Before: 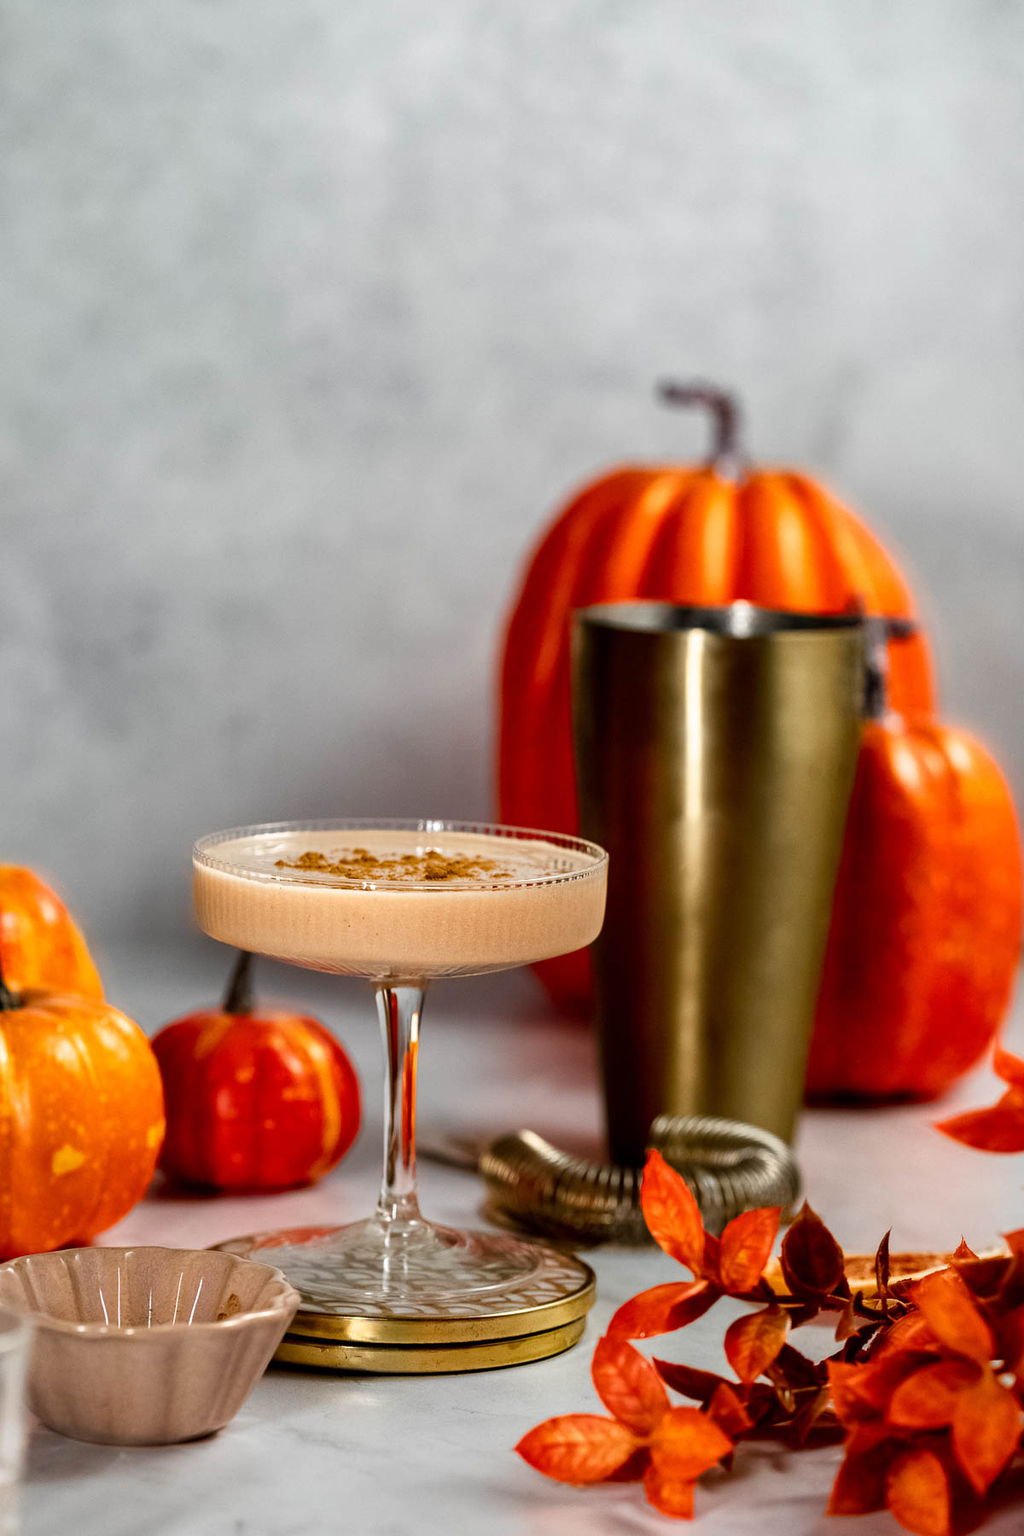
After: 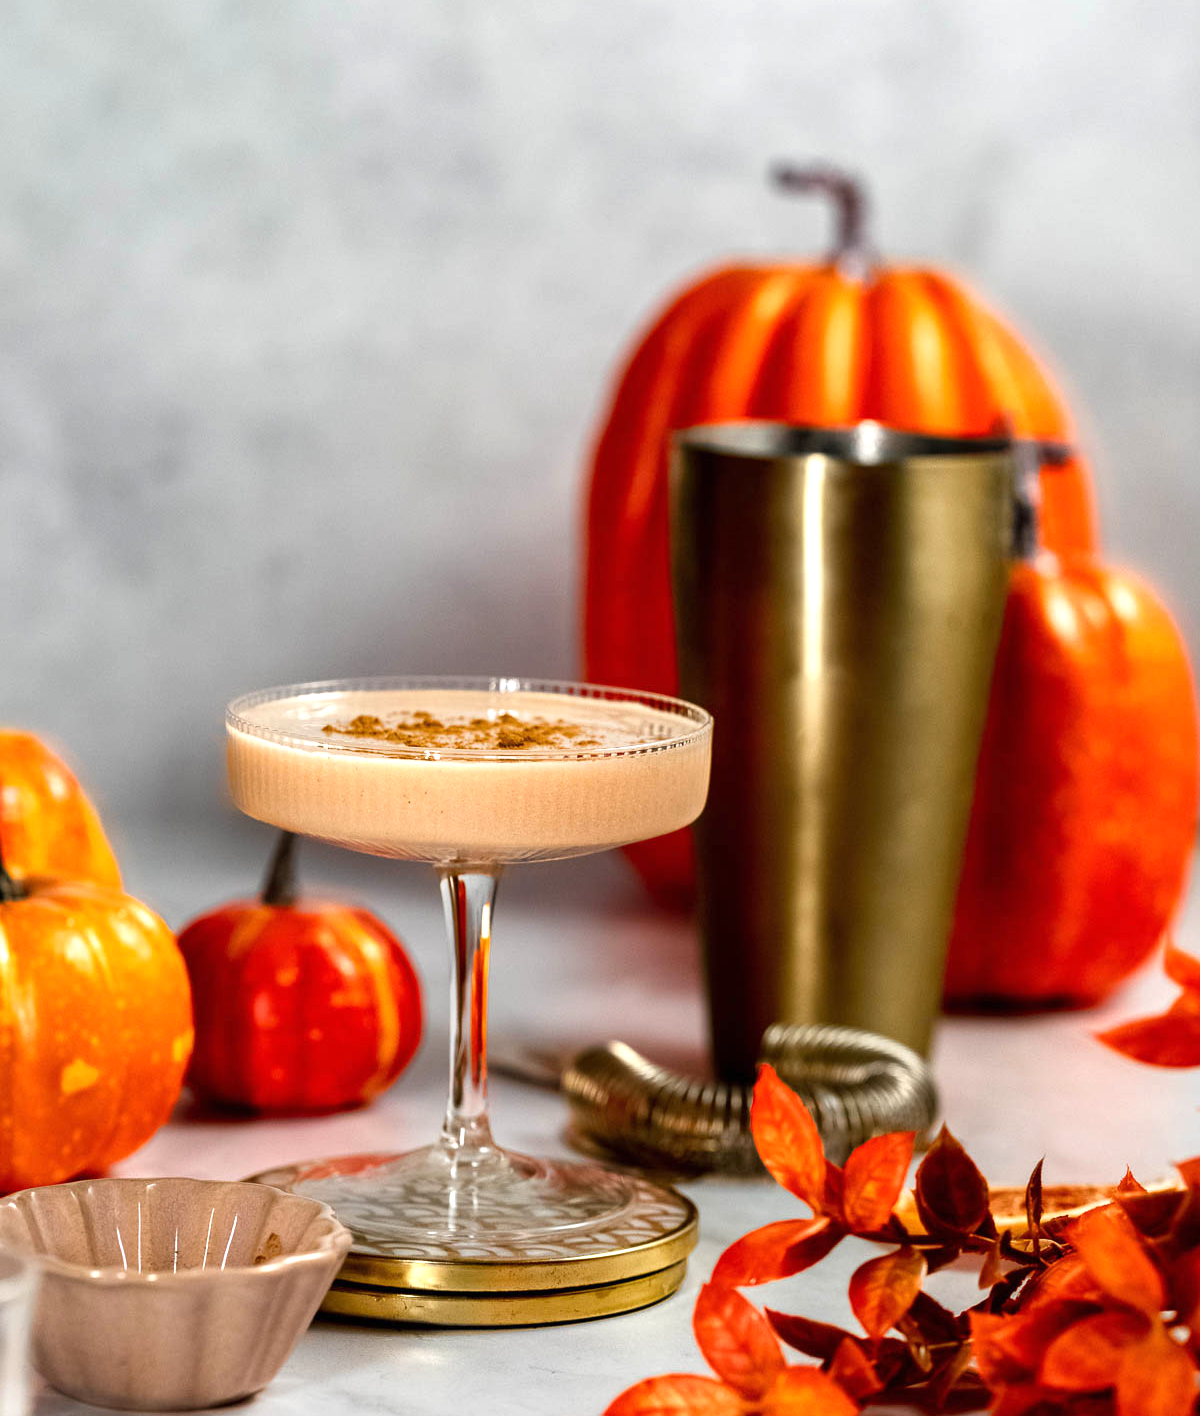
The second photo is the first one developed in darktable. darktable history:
exposure: black level correction 0, exposure 0.4 EV, compensate exposure bias true, compensate highlight preservation false
crop and rotate: top 15.774%, bottom 5.506%
